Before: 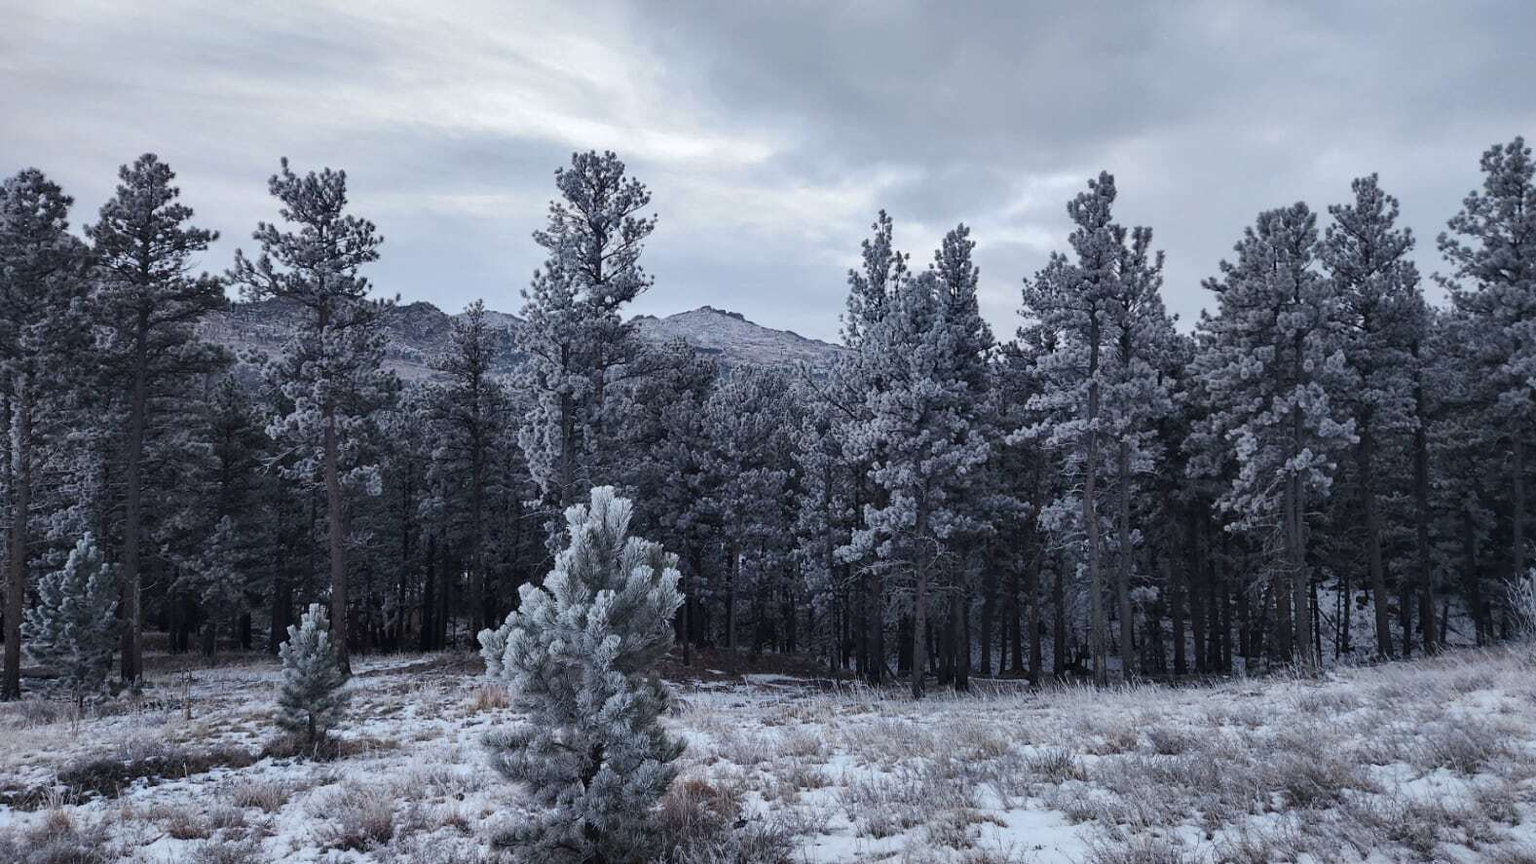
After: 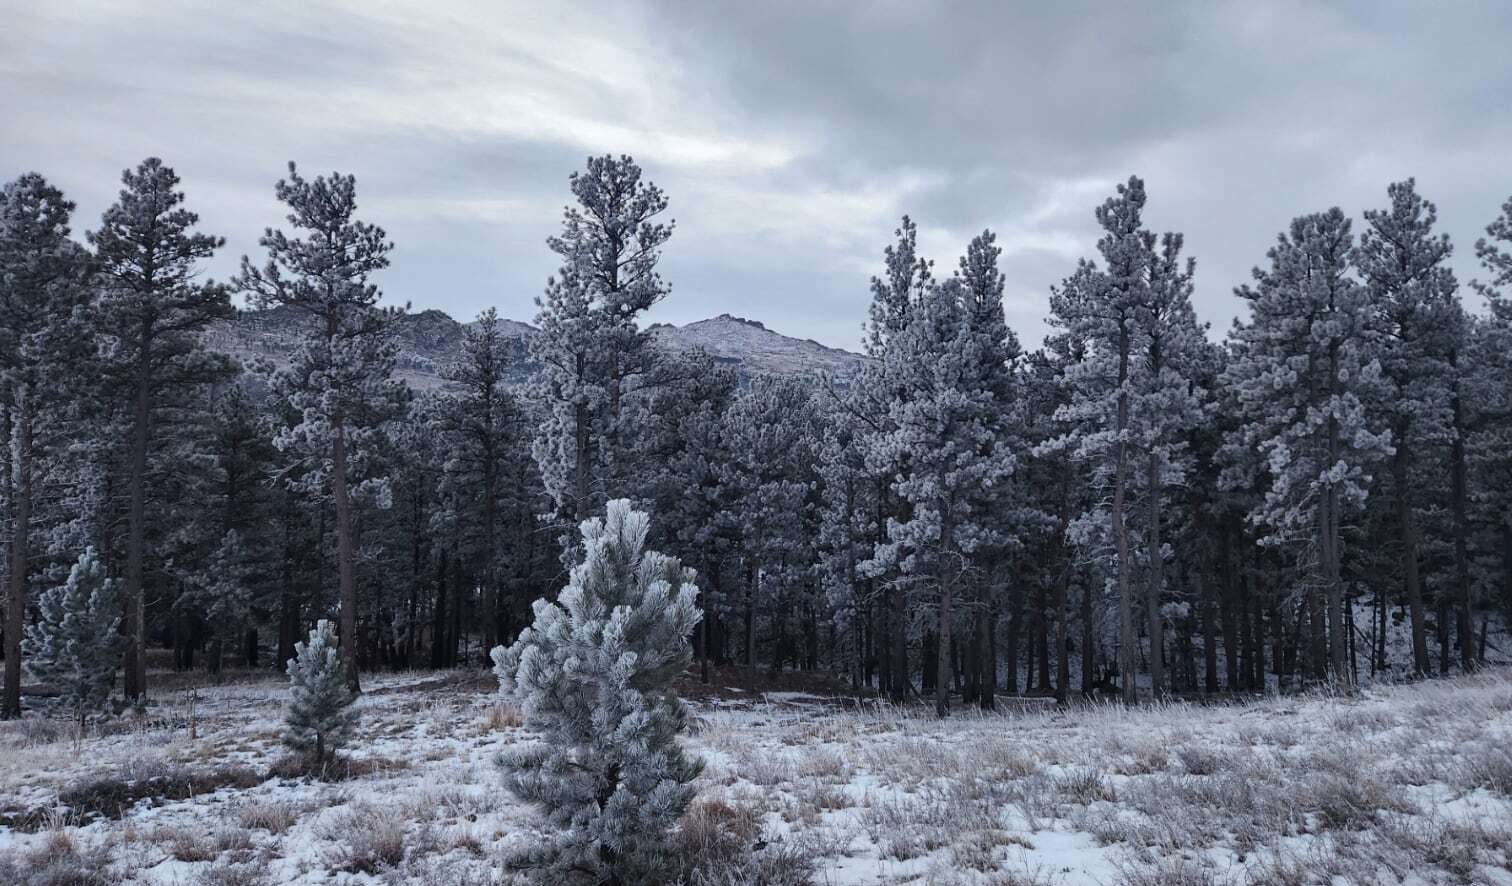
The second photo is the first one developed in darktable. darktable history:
crop: right 4.121%, bottom 0.027%
